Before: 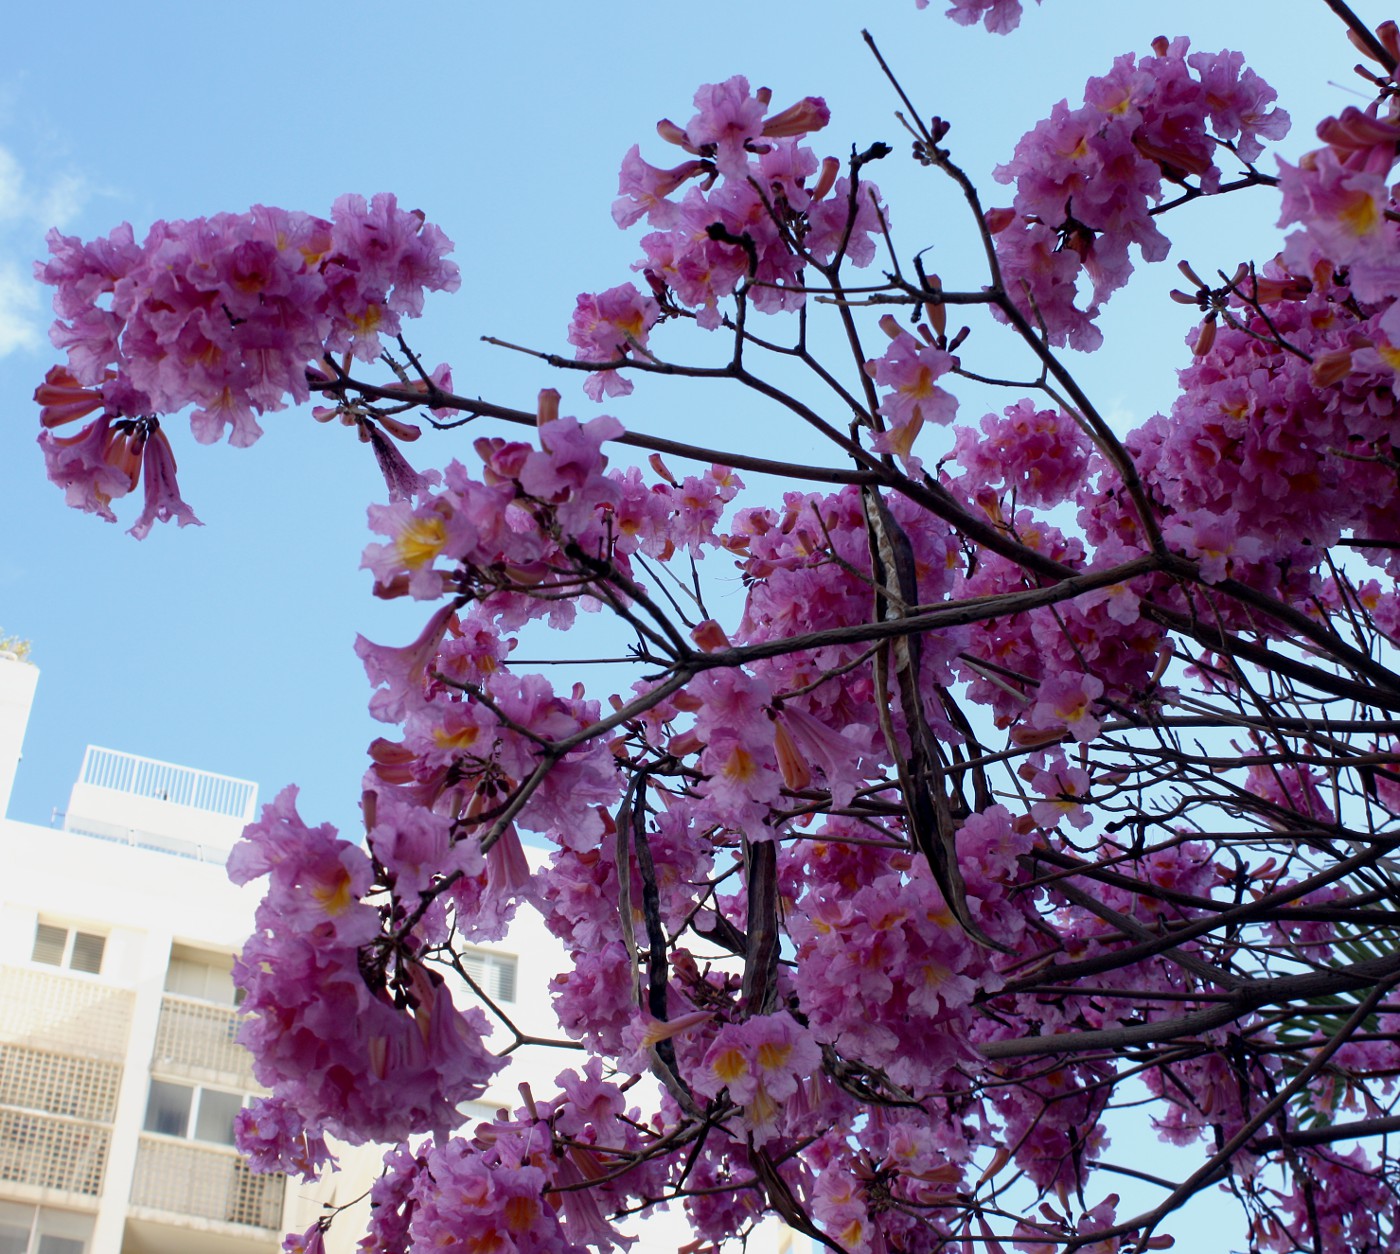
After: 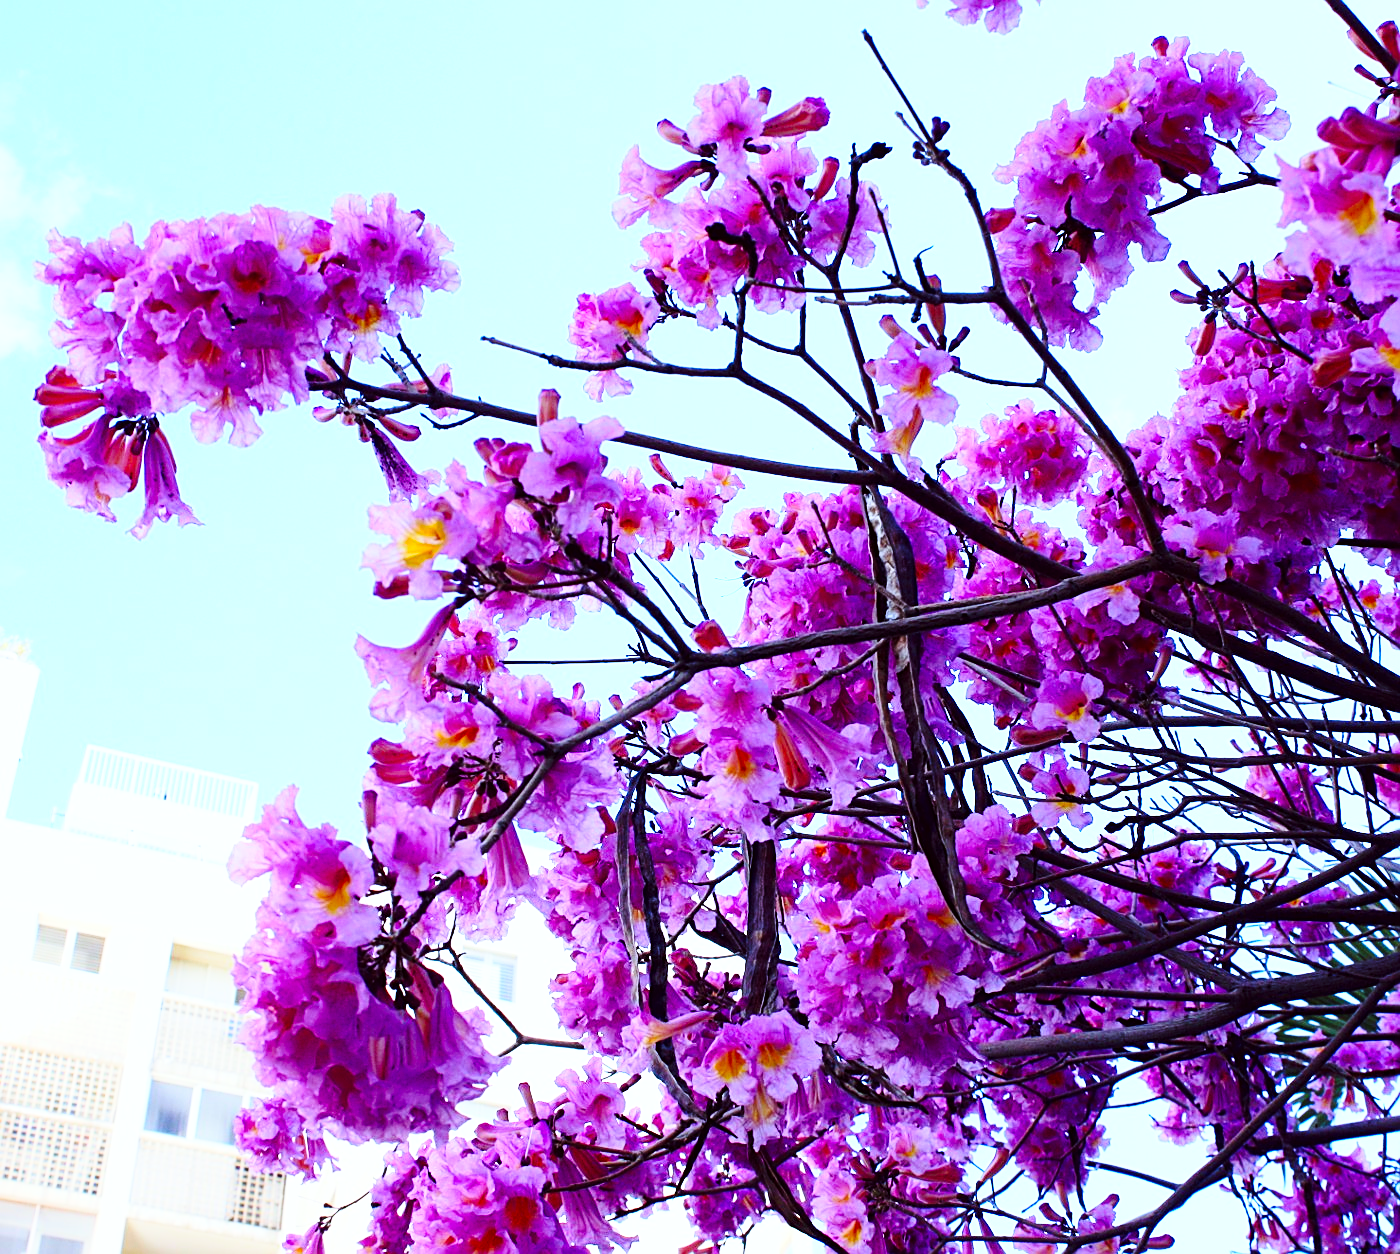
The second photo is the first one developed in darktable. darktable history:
color correction: highlights a* -0.95, highlights b* 4.5, shadows a* 3.55
contrast brightness saturation: contrast 0.2, brightness 0.16, saturation 0.22
white balance: red 0.948, green 1.02, blue 1.176
sharpen: on, module defaults
color balance: lift [1, 1.001, 0.999, 1.001], gamma [1, 1.004, 1.007, 0.993], gain [1, 0.991, 0.987, 1.013], contrast 7.5%, contrast fulcrum 10%, output saturation 115%
base curve: curves: ch0 [(0, 0) (0.028, 0.03) (0.121, 0.232) (0.46, 0.748) (0.859, 0.968) (1, 1)], preserve colors none
